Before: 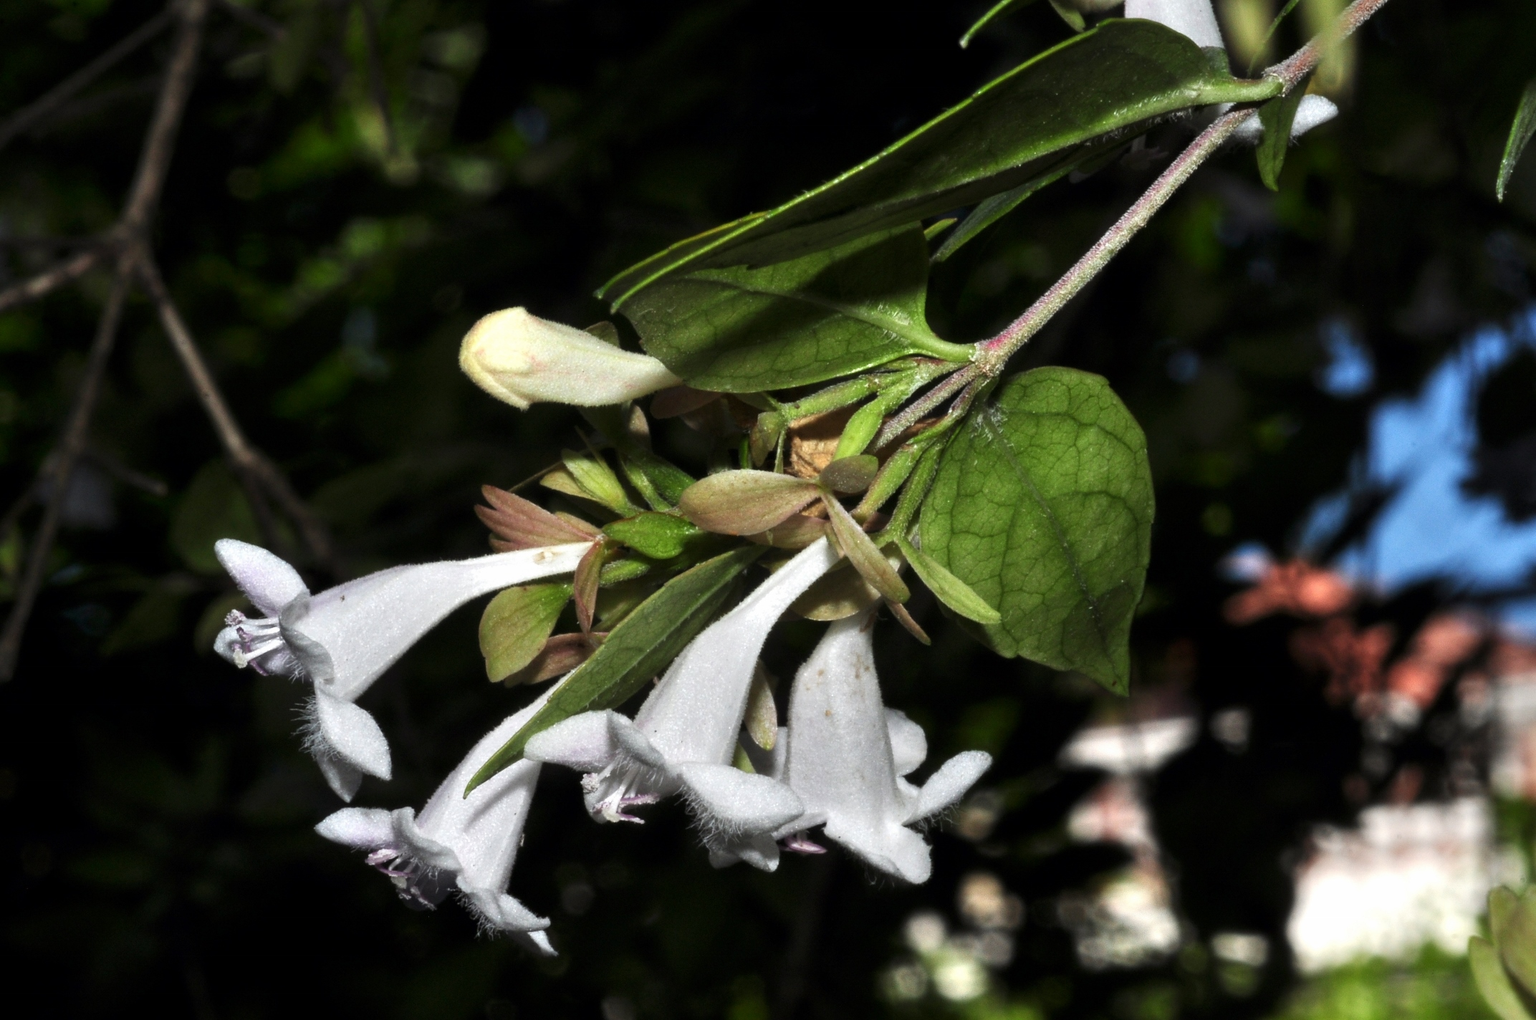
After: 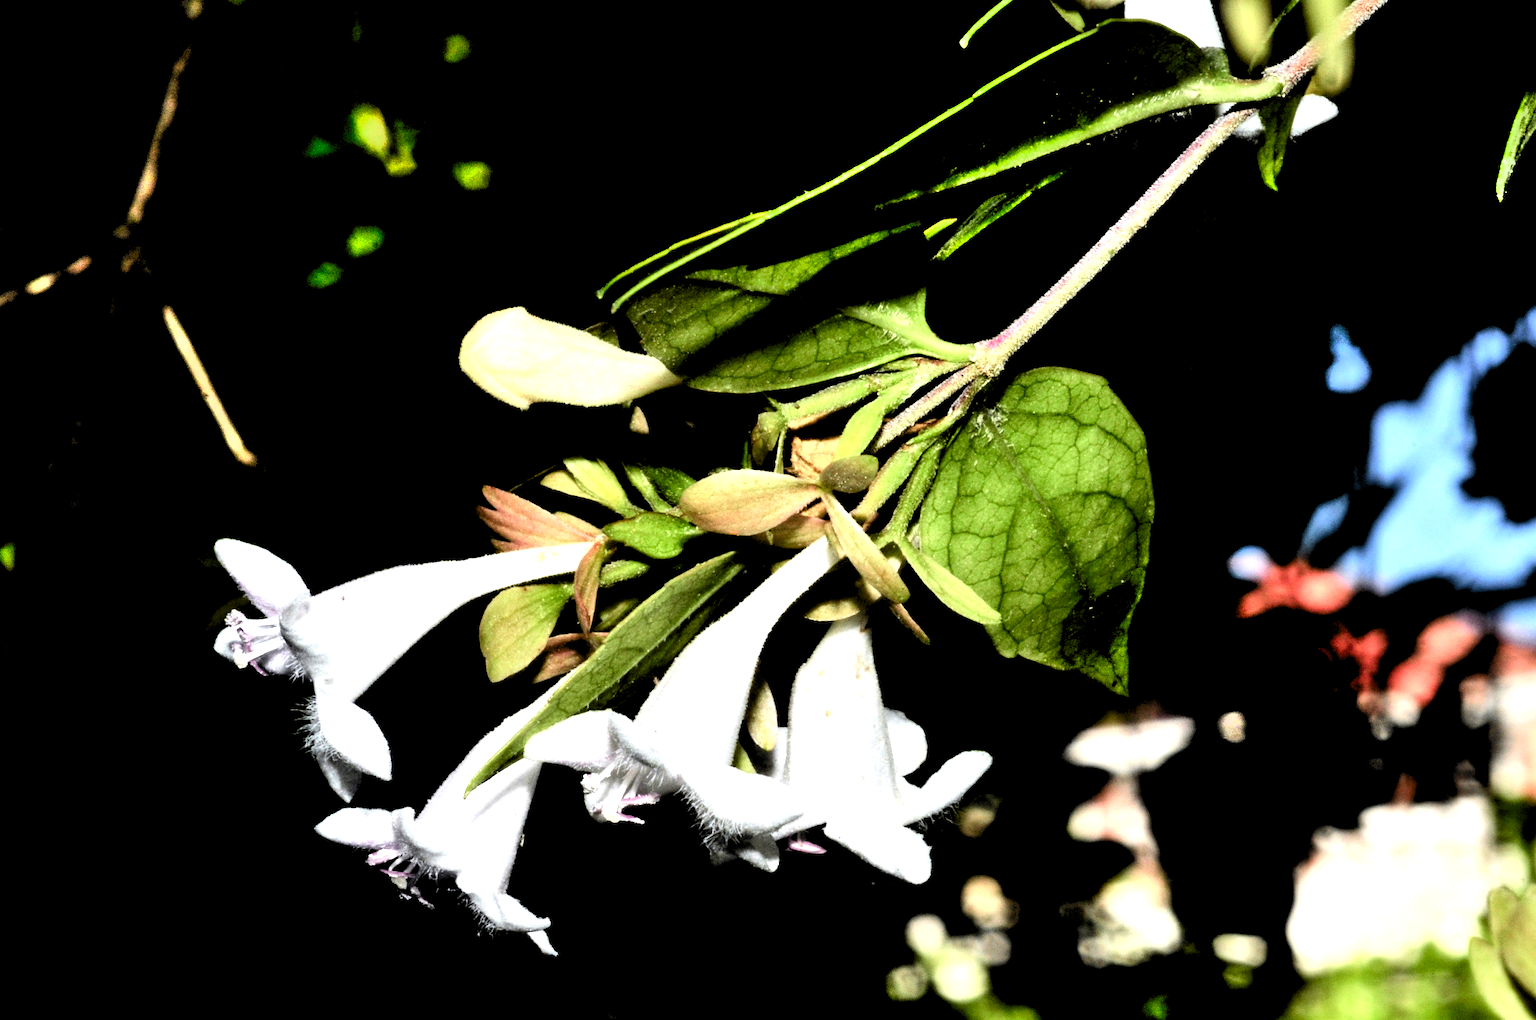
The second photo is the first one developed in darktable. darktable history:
levels: levels [0.036, 0.364, 0.827]
tone curve: curves: ch0 [(0, 0) (0.091, 0.066) (0.184, 0.16) (0.491, 0.519) (0.748, 0.765) (1, 0.919)]; ch1 [(0, 0) (0.179, 0.173) (0.322, 0.32) (0.424, 0.424) (0.502, 0.5) (0.56, 0.575) (0.631, 0.675) (0.777, 0.806) (1, 1)]; ch2 [(0, 0) (0.434, 0.447) (0.497, 0.498) (0.539, 0.566) (0.676, 0.691) (1, 1)], color space Lab, independent channels, preserve colors none
filmic rgb: black relative exposure -4.02 EV, white relative exposure 3 EV, threshold 3 EV, hardness 3, contrast 1.409, contrast in shadows safe, enable highlight reconstruction true
shadows and highlights: radius 46.1, white point adjustment 6.59, compress 79.52%, soften with gaussian
